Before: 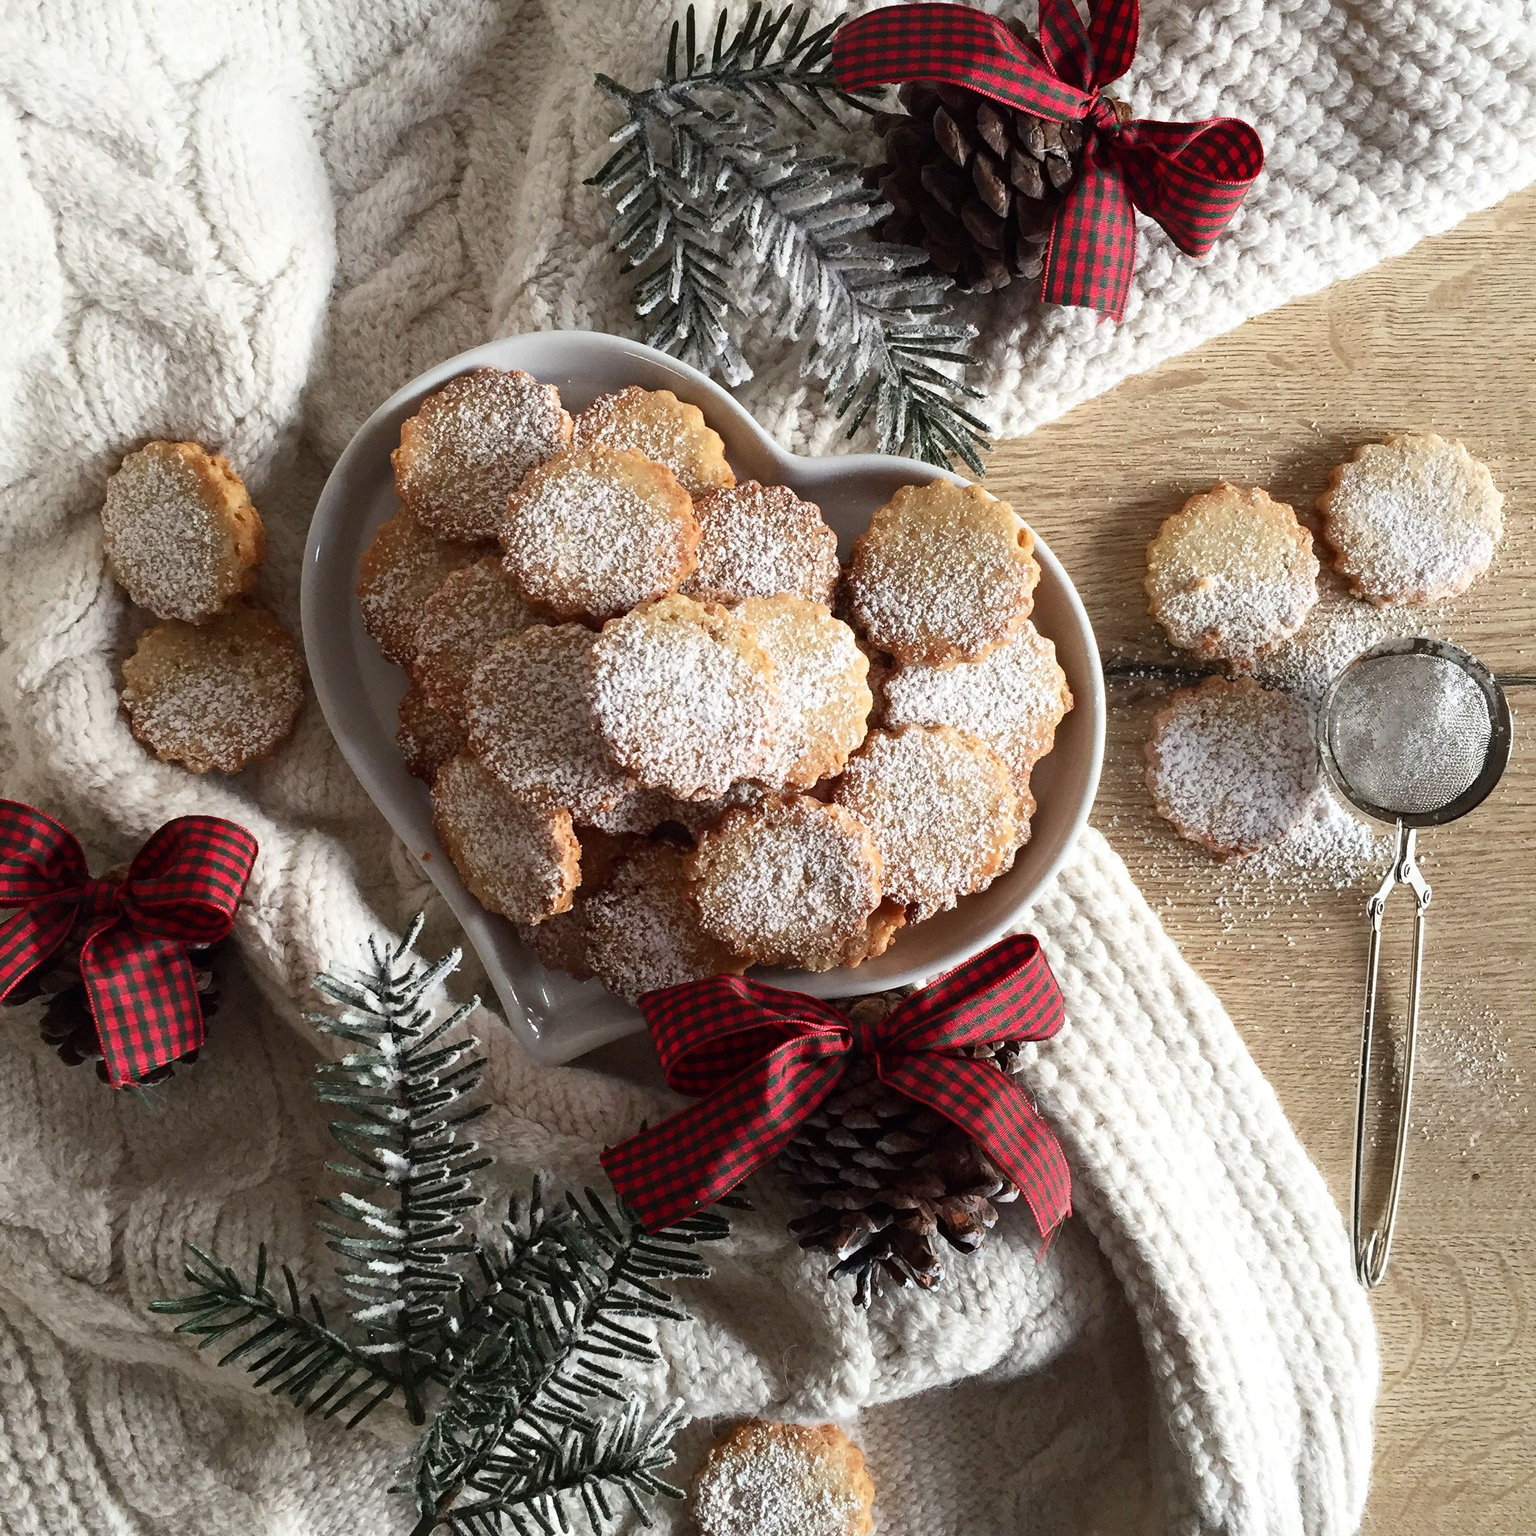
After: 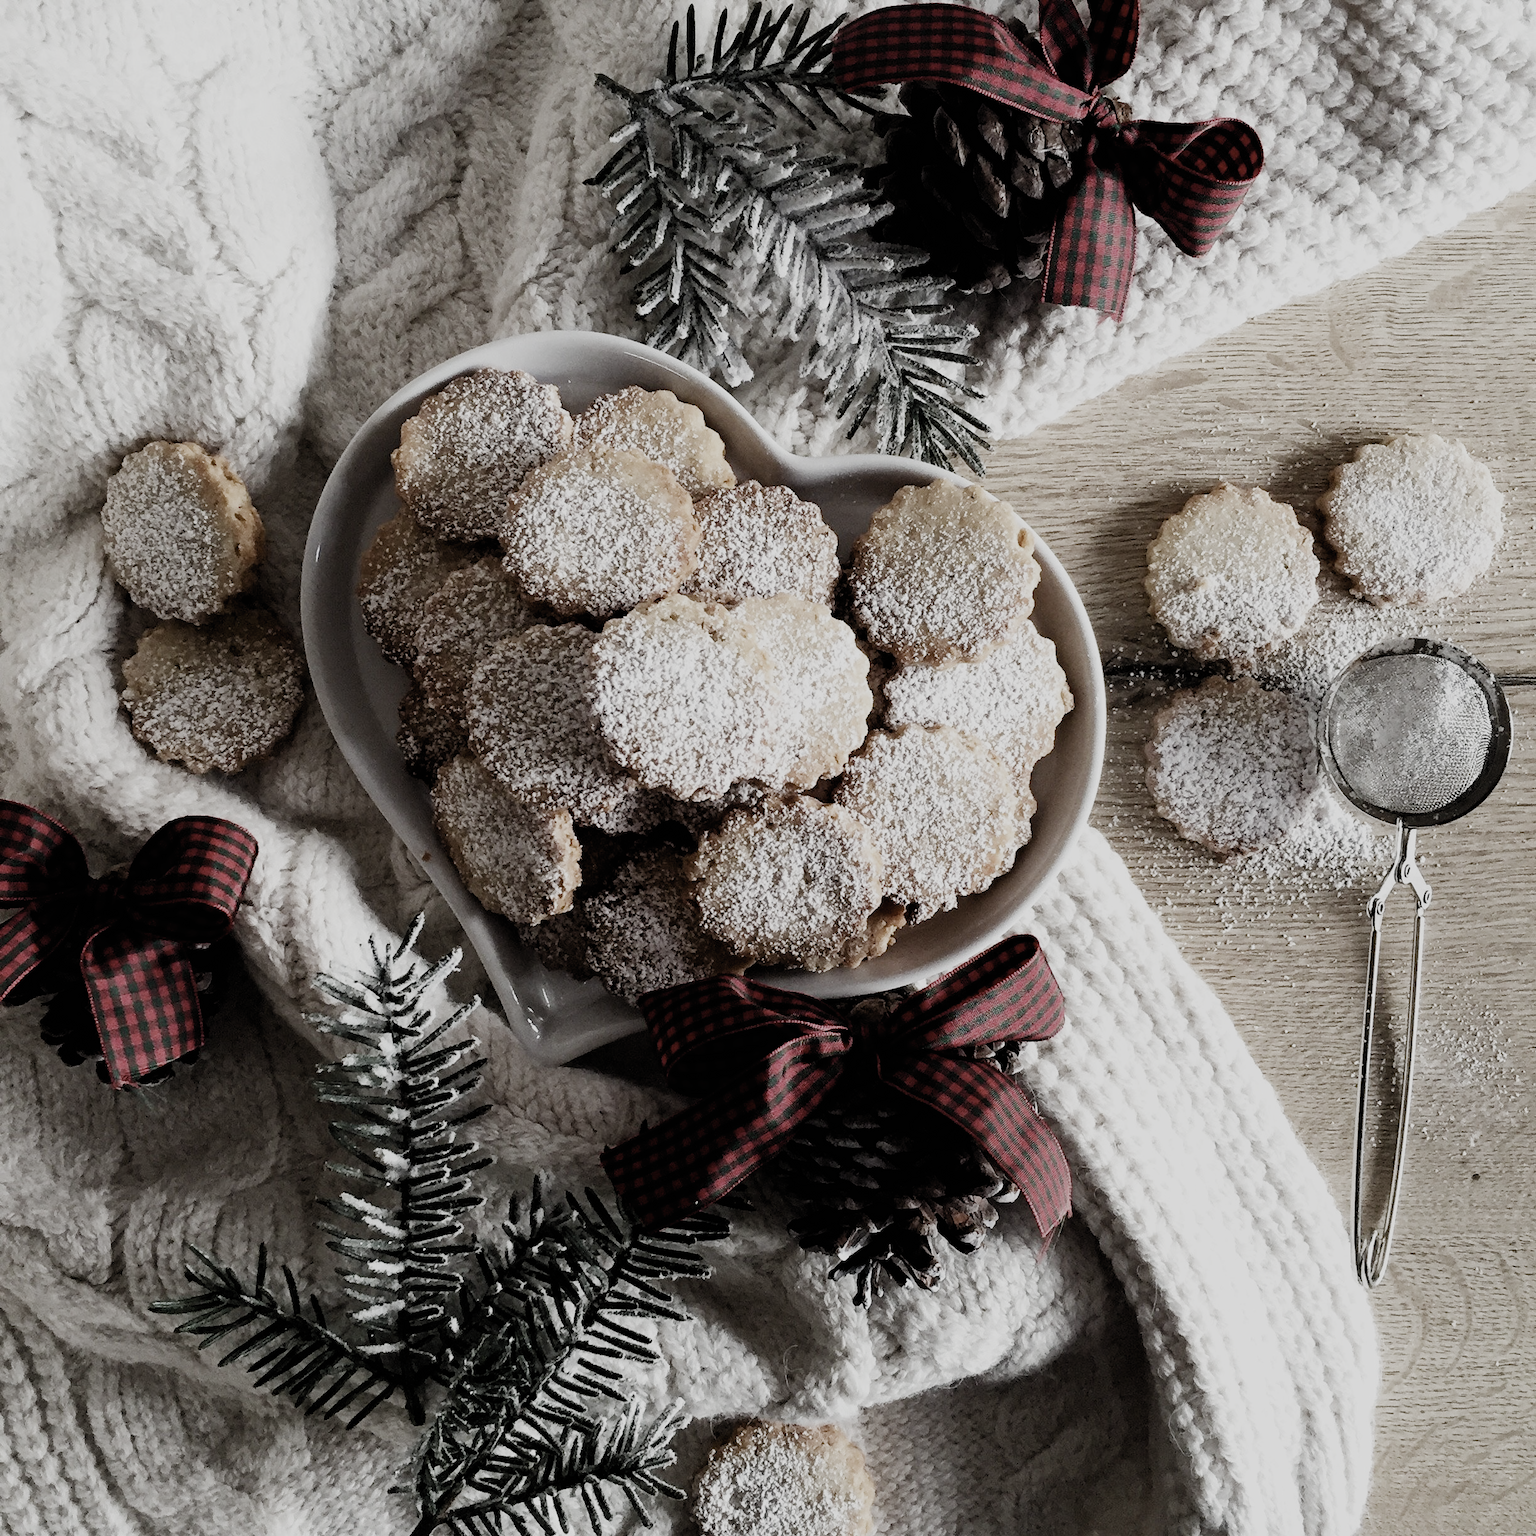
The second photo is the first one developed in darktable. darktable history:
tone equalizer: edges refinement/feathering 500, mask exposure compensation -1.57 EV, preserve details no
filmic rgb: black relative exposure -5.01 EV, white relative exposure 3.99 EV, threshold 5.97 EV, hardness 2.89, contrast 1.191, highlights saturation mix -31.15%, preserve chrominance no, color science v5 (2021), contrast in shadows safe, contrast in highlights safe, enable highlight reconstruction true
